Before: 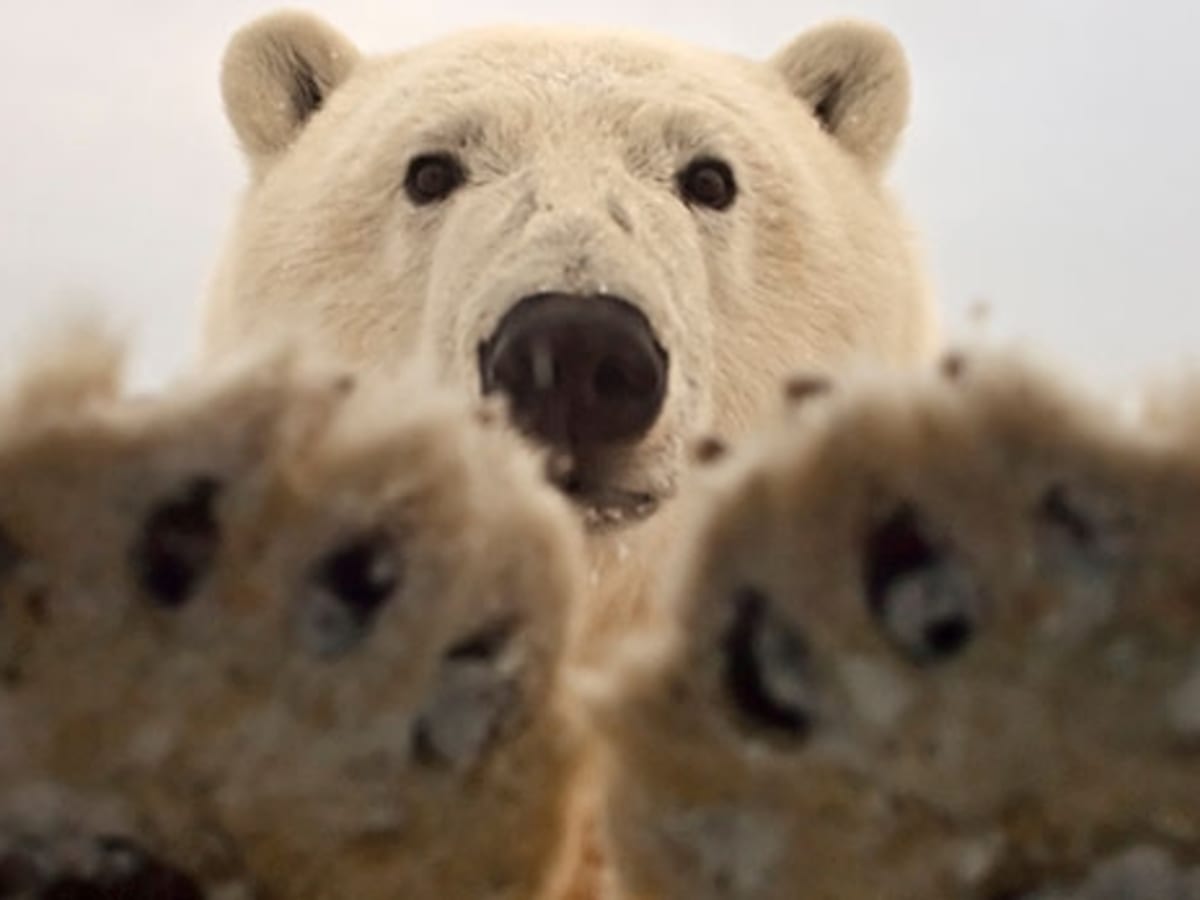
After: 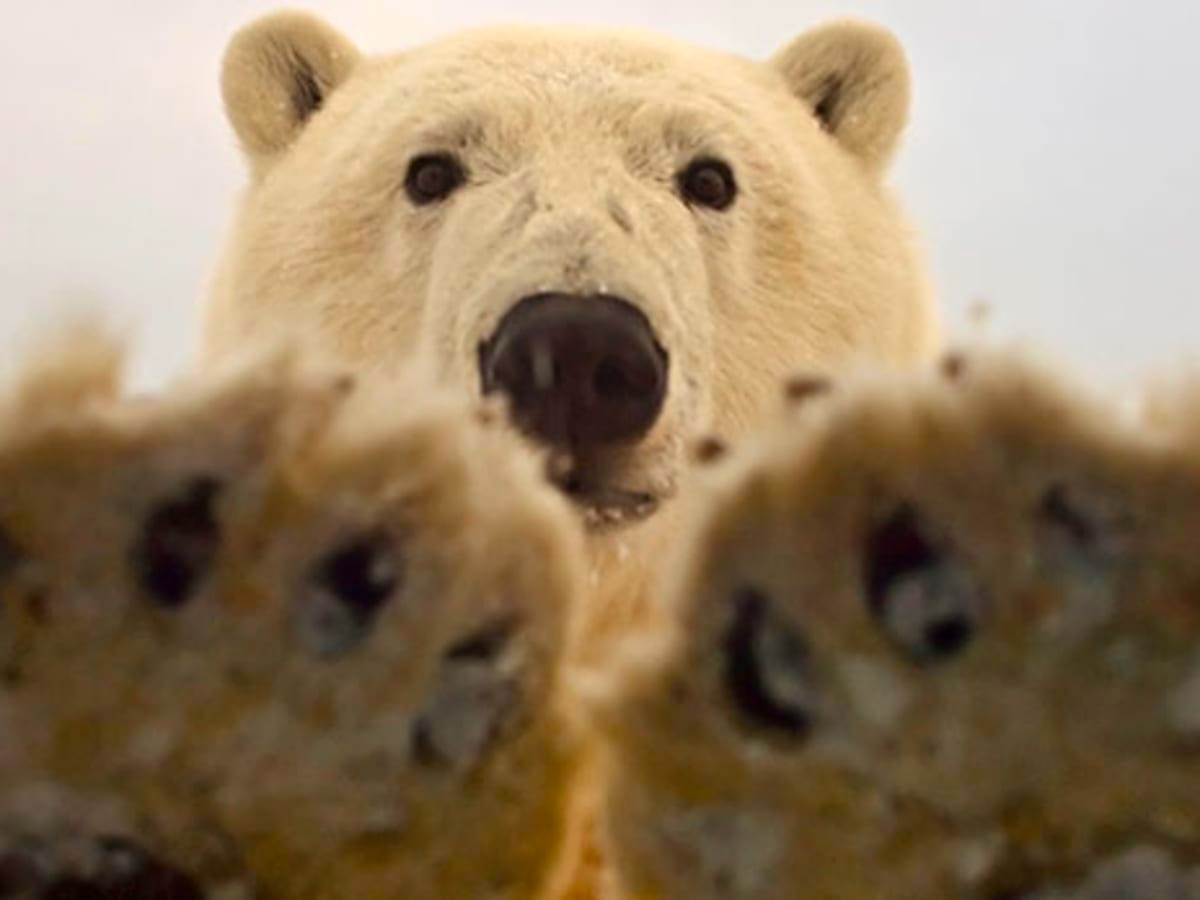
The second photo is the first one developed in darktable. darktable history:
color balance rgb: linear chroma grading › global chroma 39.745%, perceptual saturation grading › global saturation 0.257%, global vibrance 20%
